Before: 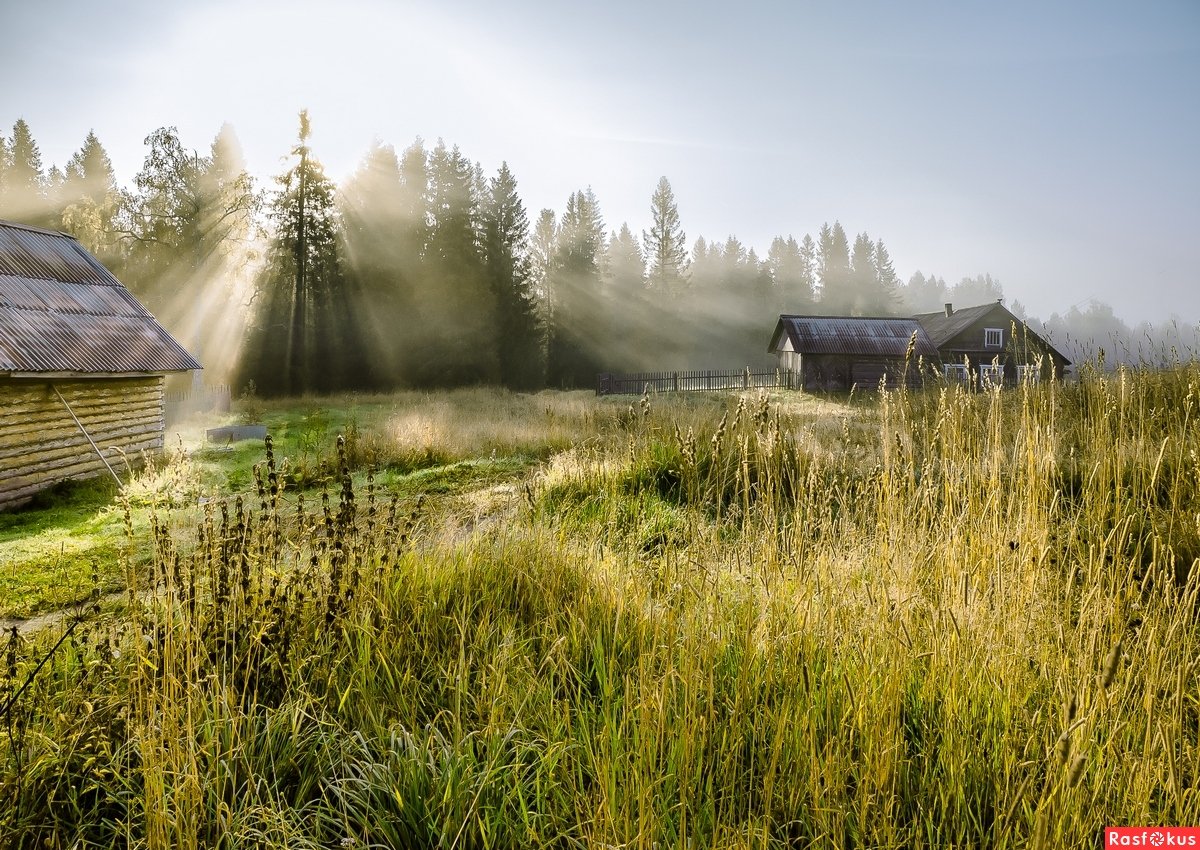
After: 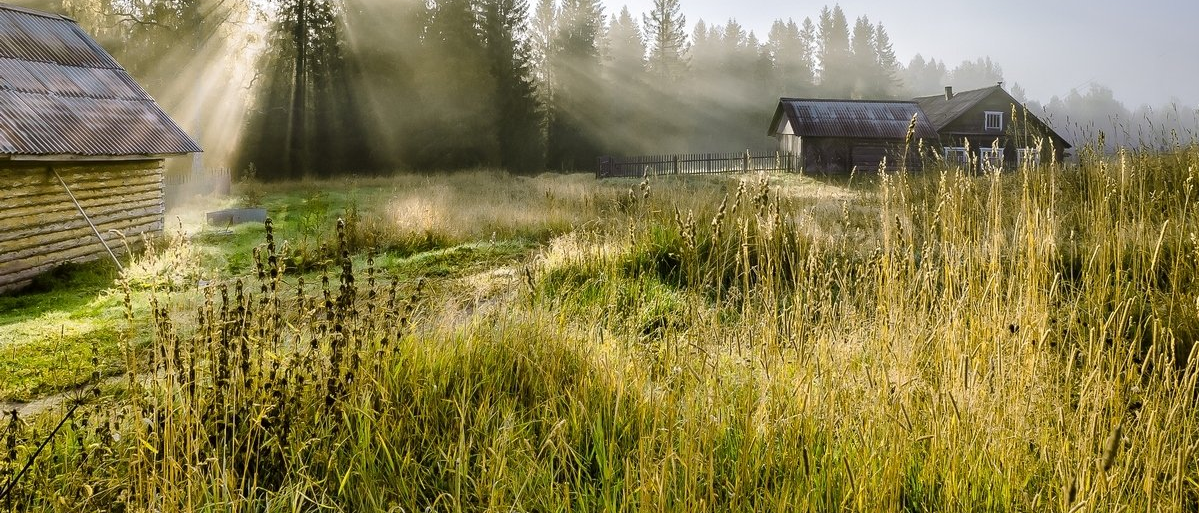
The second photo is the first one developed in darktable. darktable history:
crop and rotate: top 25.606%, bottom 14.04%
